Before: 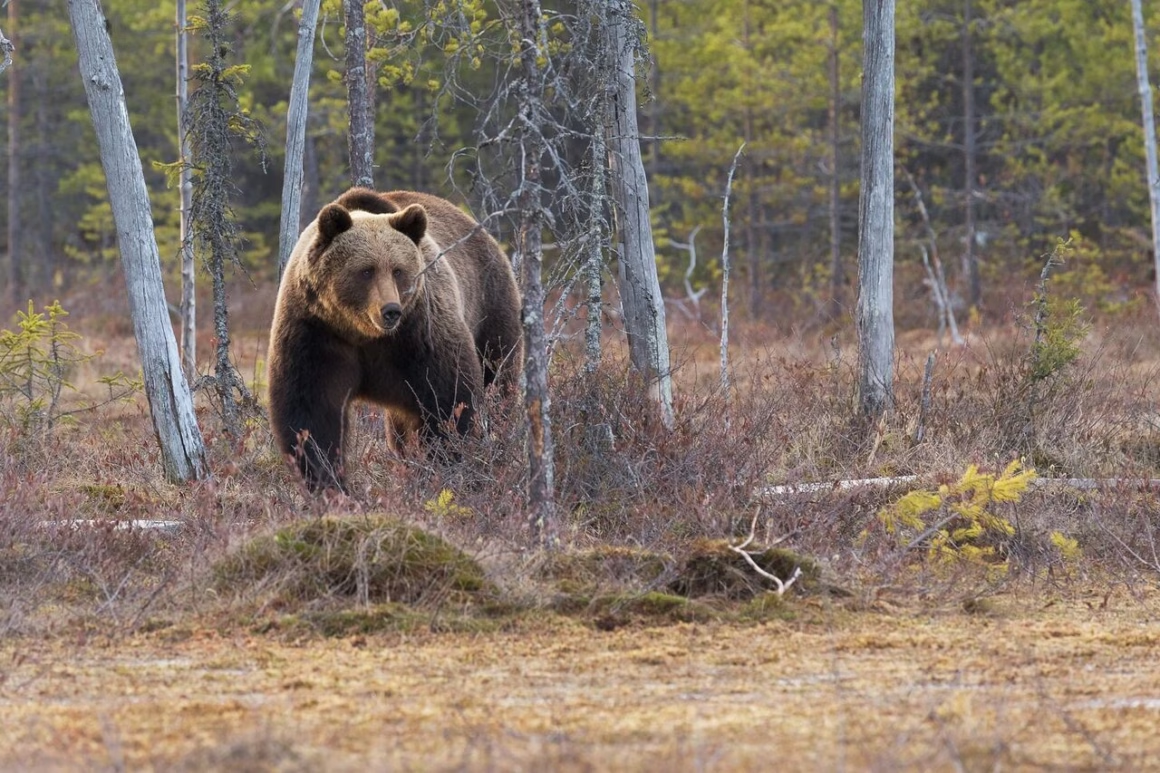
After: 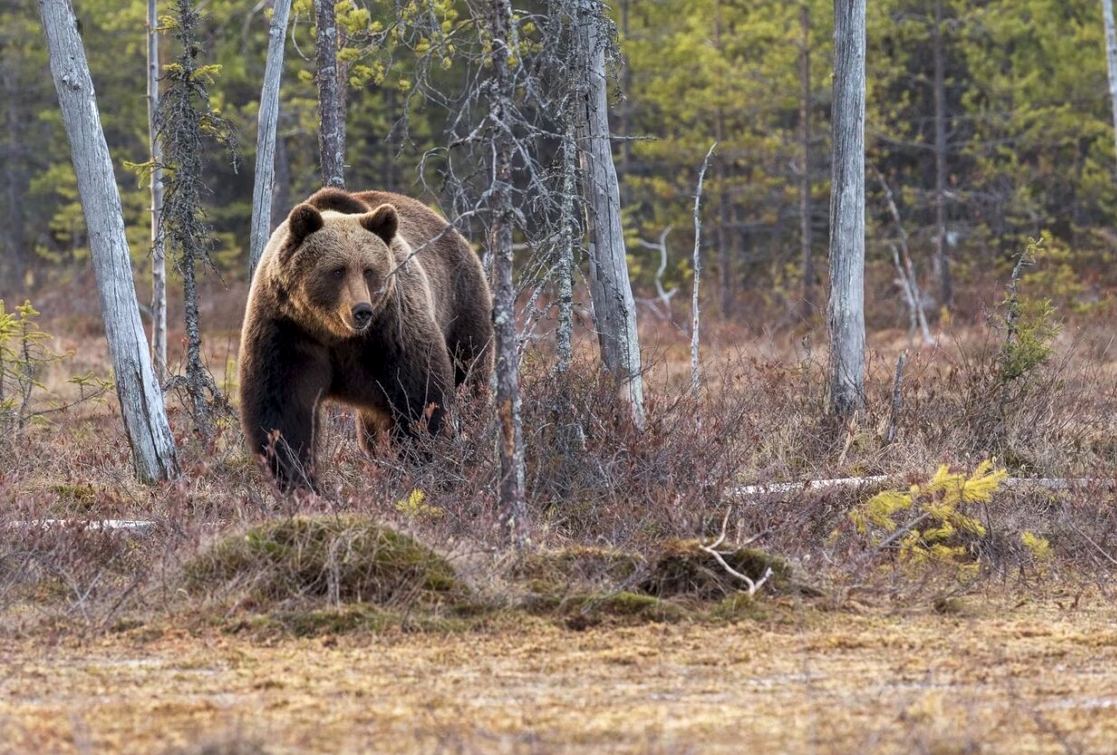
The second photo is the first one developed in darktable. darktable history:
local contrast: detail 130%
crop and rotate: left 2.536%, right 1.107%, bottom 2.246%
